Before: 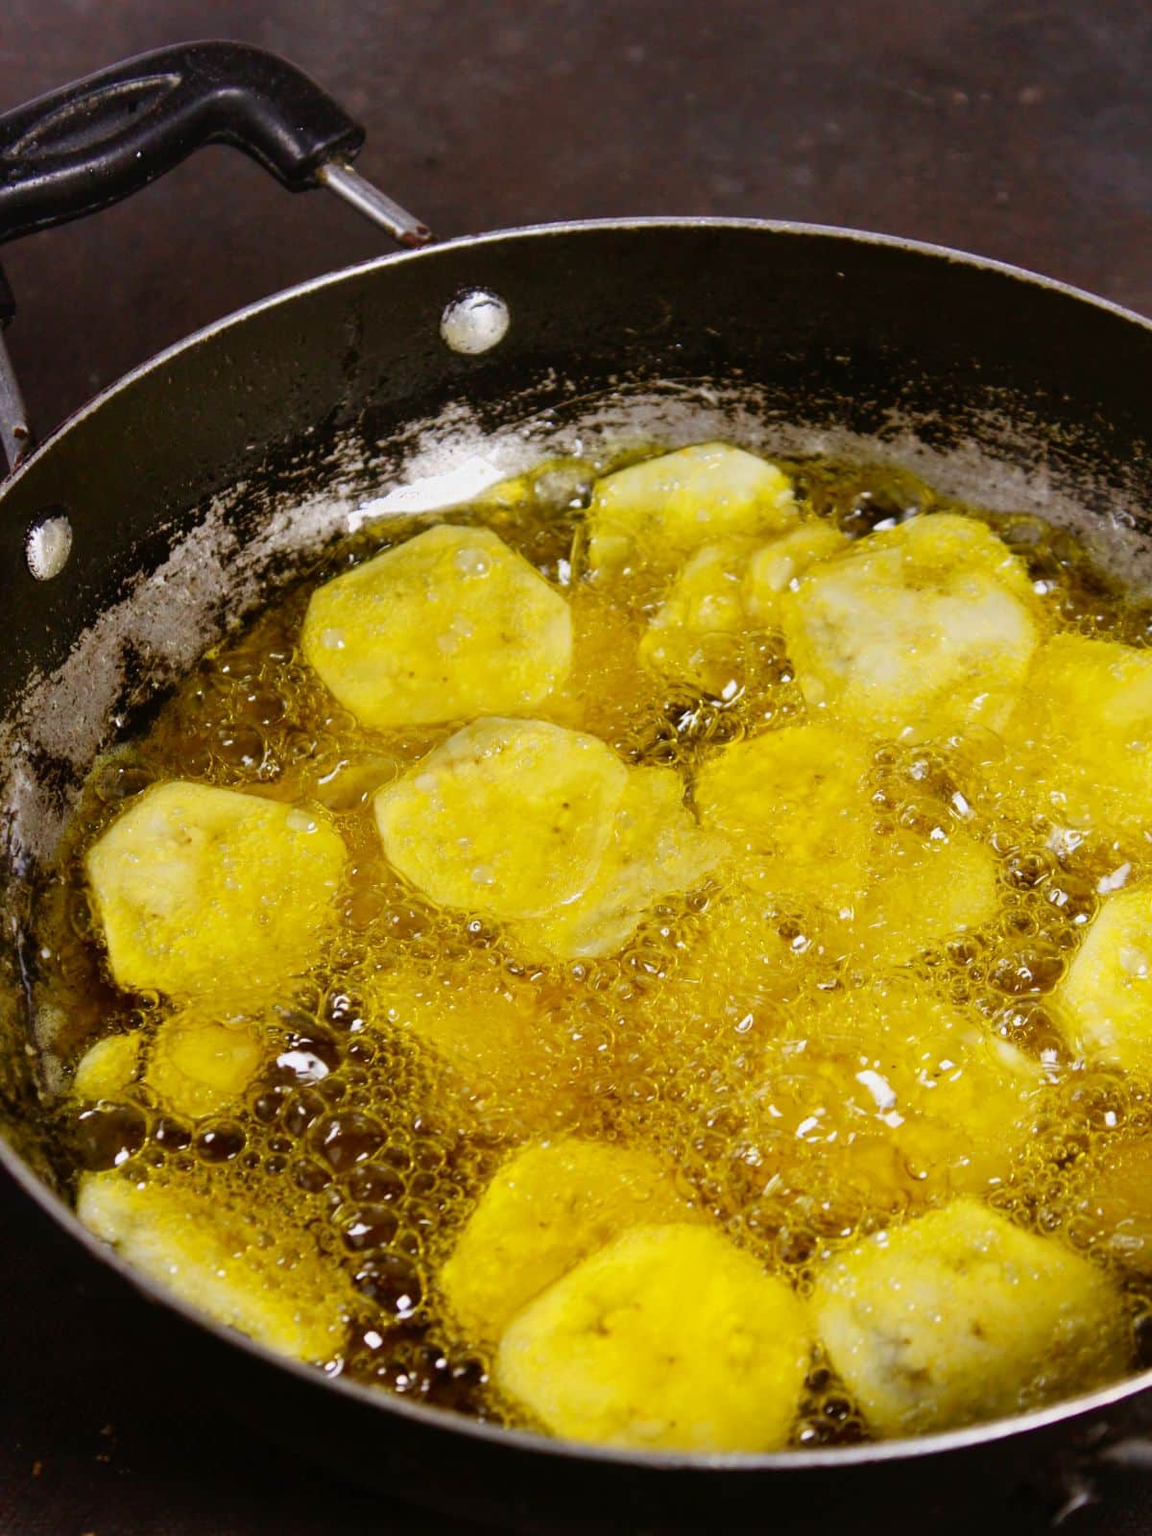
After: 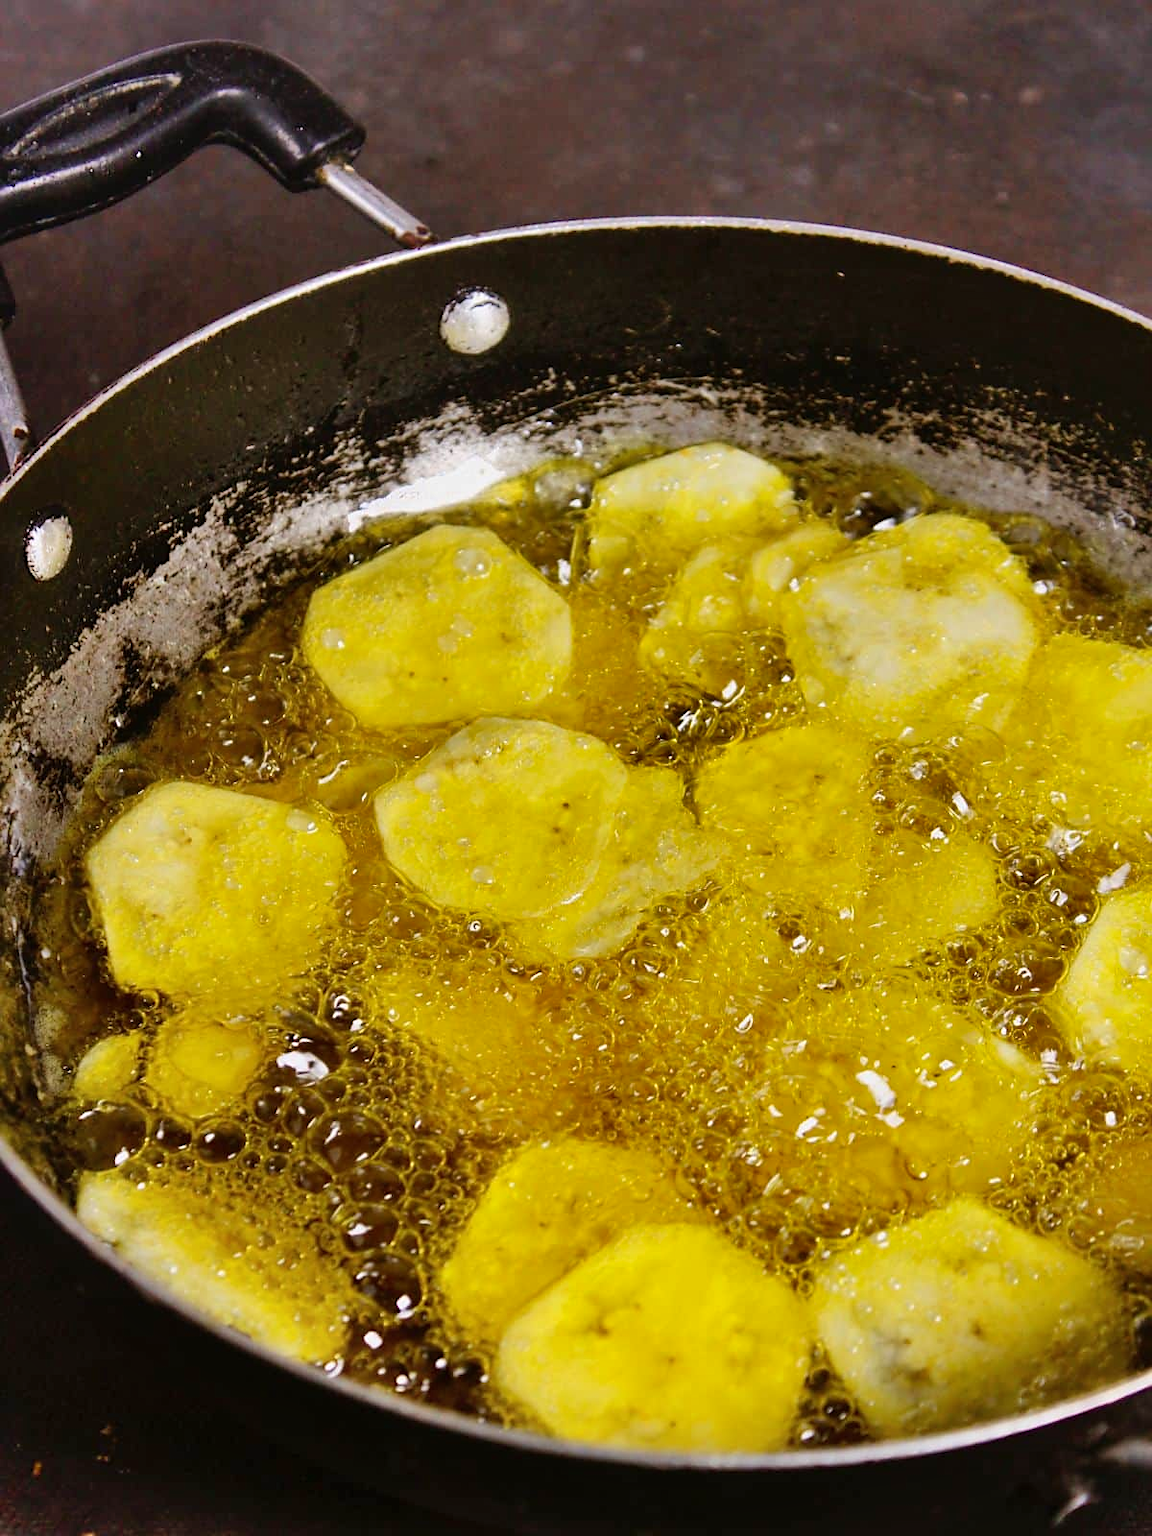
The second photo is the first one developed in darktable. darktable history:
shadows and highlights: low approximation 0.01, soften with gaussian
sharpen: radius 1.895, amount 0.411, threshold 1.565
